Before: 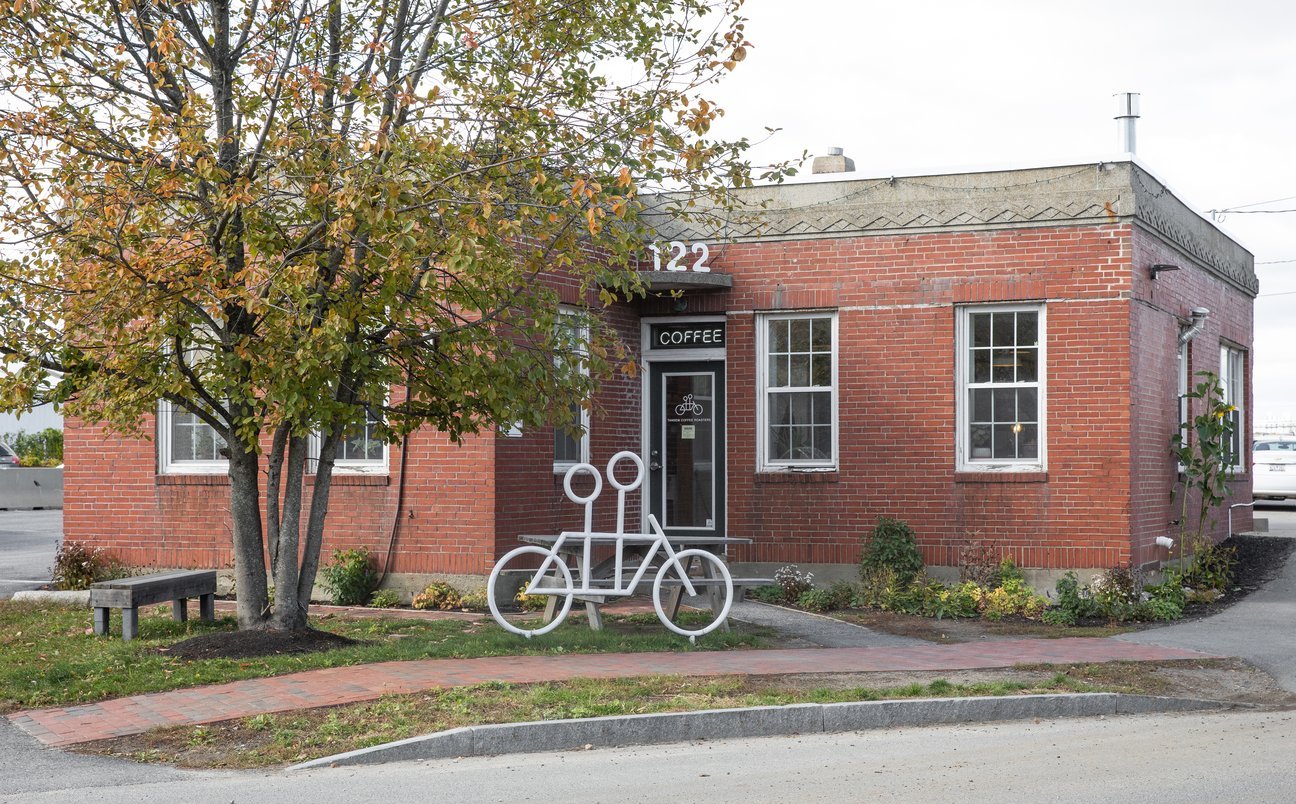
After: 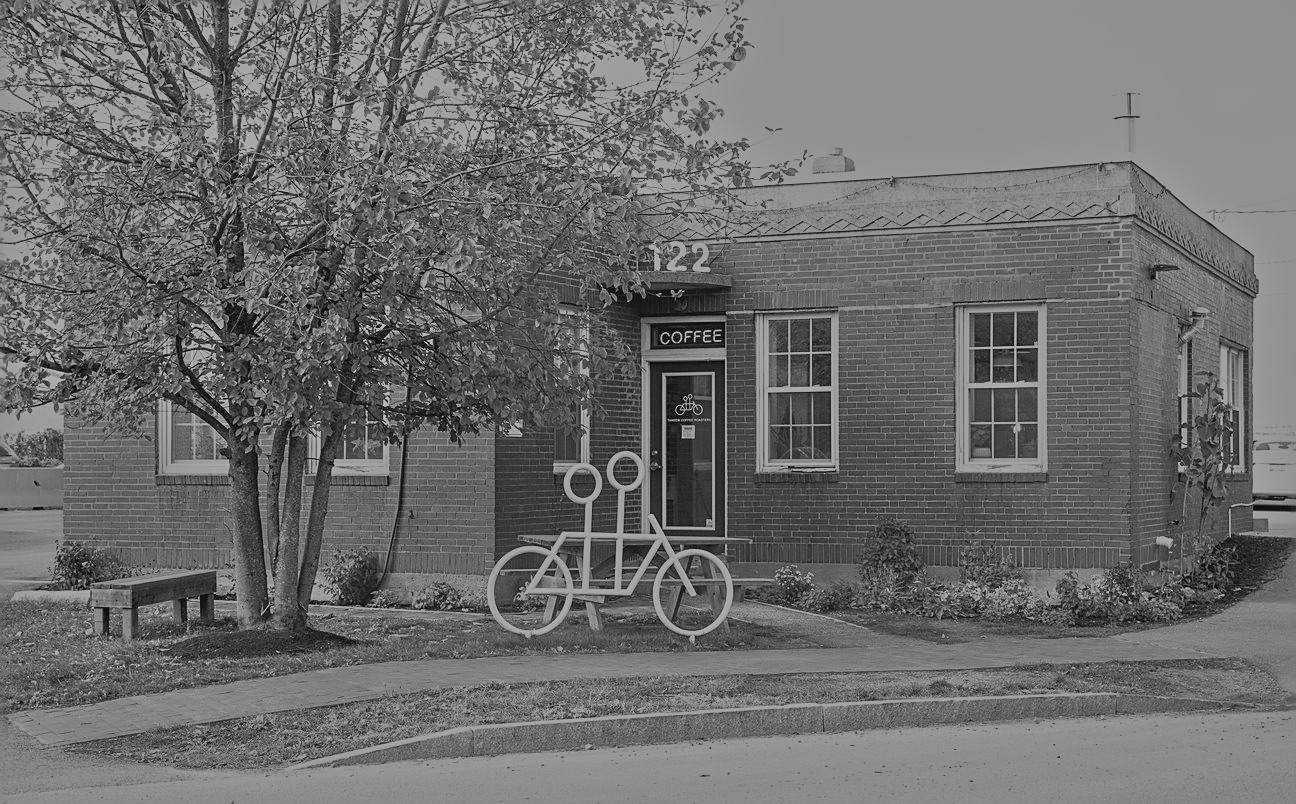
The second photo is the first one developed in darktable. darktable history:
base curve: curves: ch0 [(0, 0) (0.557, 0.834) (1, 1)]
color zones: curves: ch0 [(0, 0.48) (0.209, 0.398) (0.305, 0.332) (0.429, 0.493) (0.571, 0.5) (0.714, 0.5) (0.857, 0.5) (1, 0.48)]; ch1 [(0, 0.736) (0.143, 0.625) (0.225, 0.371) (0.429, 0.256) (0.571, 0.241) (0.714, 0.213) (0.857, 0.48) (1, 0.736)]; ch2 [(0, 0.448) (0.143, 0.498) (0.286, 0.5) (0.429, 0.5) (0.571, 0.5) (0.714, 0.5) (0.857, 0.5) (1, 0.448)]
color balance rgb: perceptual saturation grading › global saturation 30%, global vibrance 20%
sharpen: on, module defaults
monochrome: a -92.57, b 58.91
contrast brightness saturation: contrast -0.11
color calibration: illuminant custom, x 0.261, y 0.521, temperature 7054.11 K
